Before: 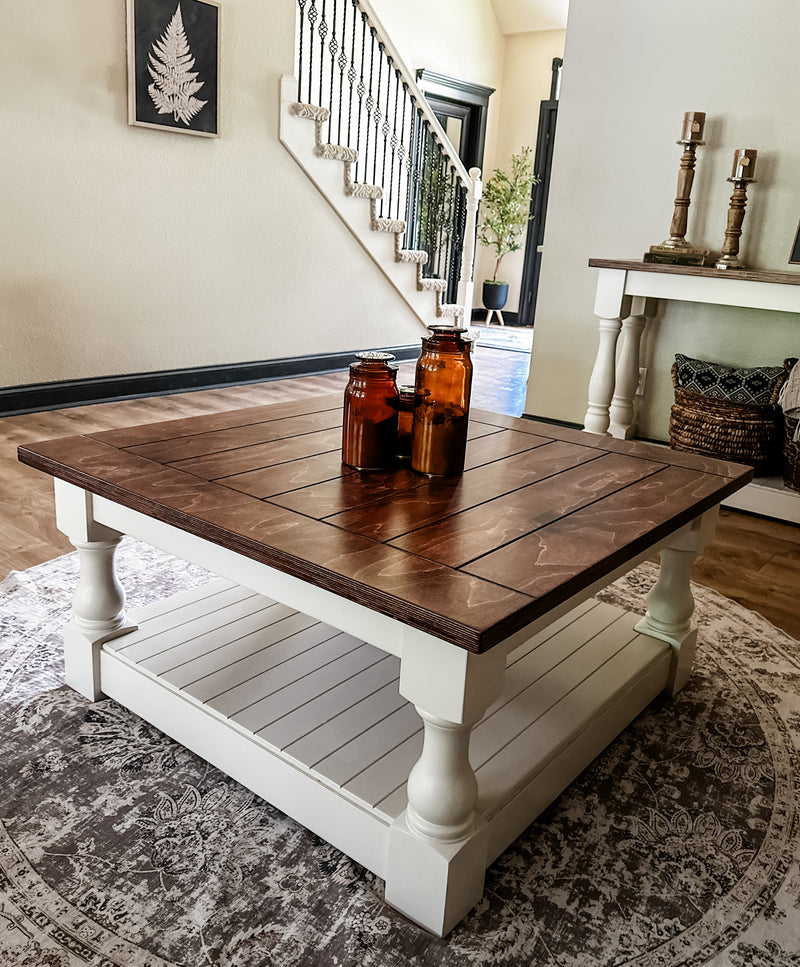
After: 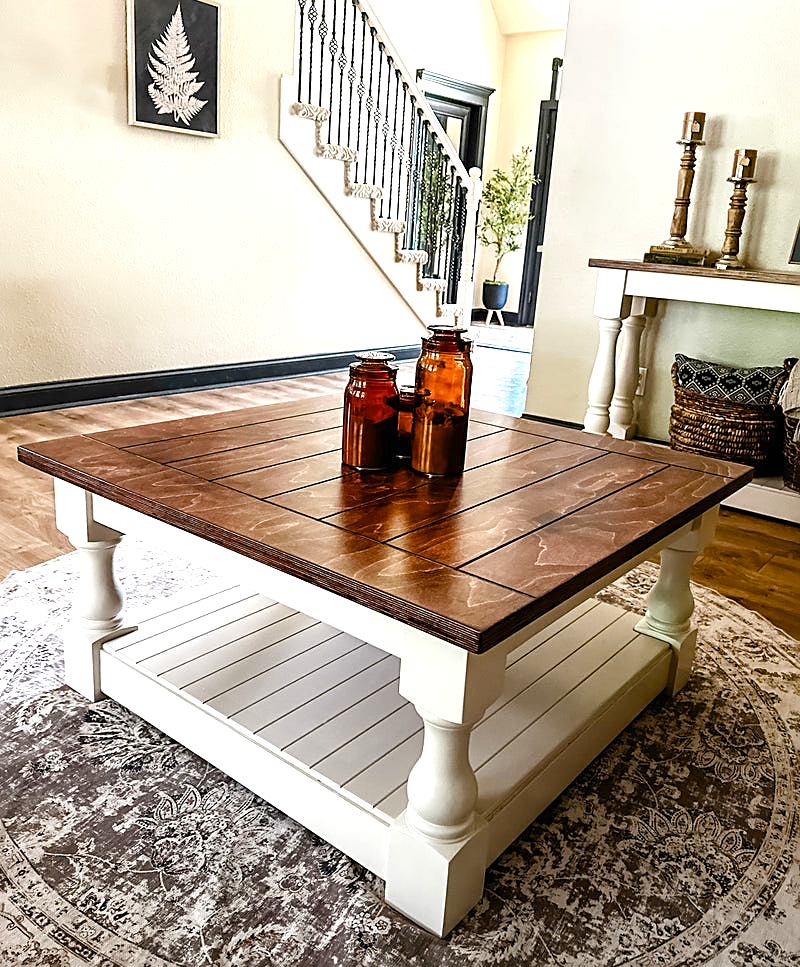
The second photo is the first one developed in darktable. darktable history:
exposure: black level correction 0, exposure 0.7 EV, compensate exposure bias true, compensate highlight preservation false
color balance rgb: perceptual saturation grading › global saturation 20%, perceptual saturation grading › highlights -25%, perceptual saturation grading › shadows 50%
sharpen: on, module defaults
